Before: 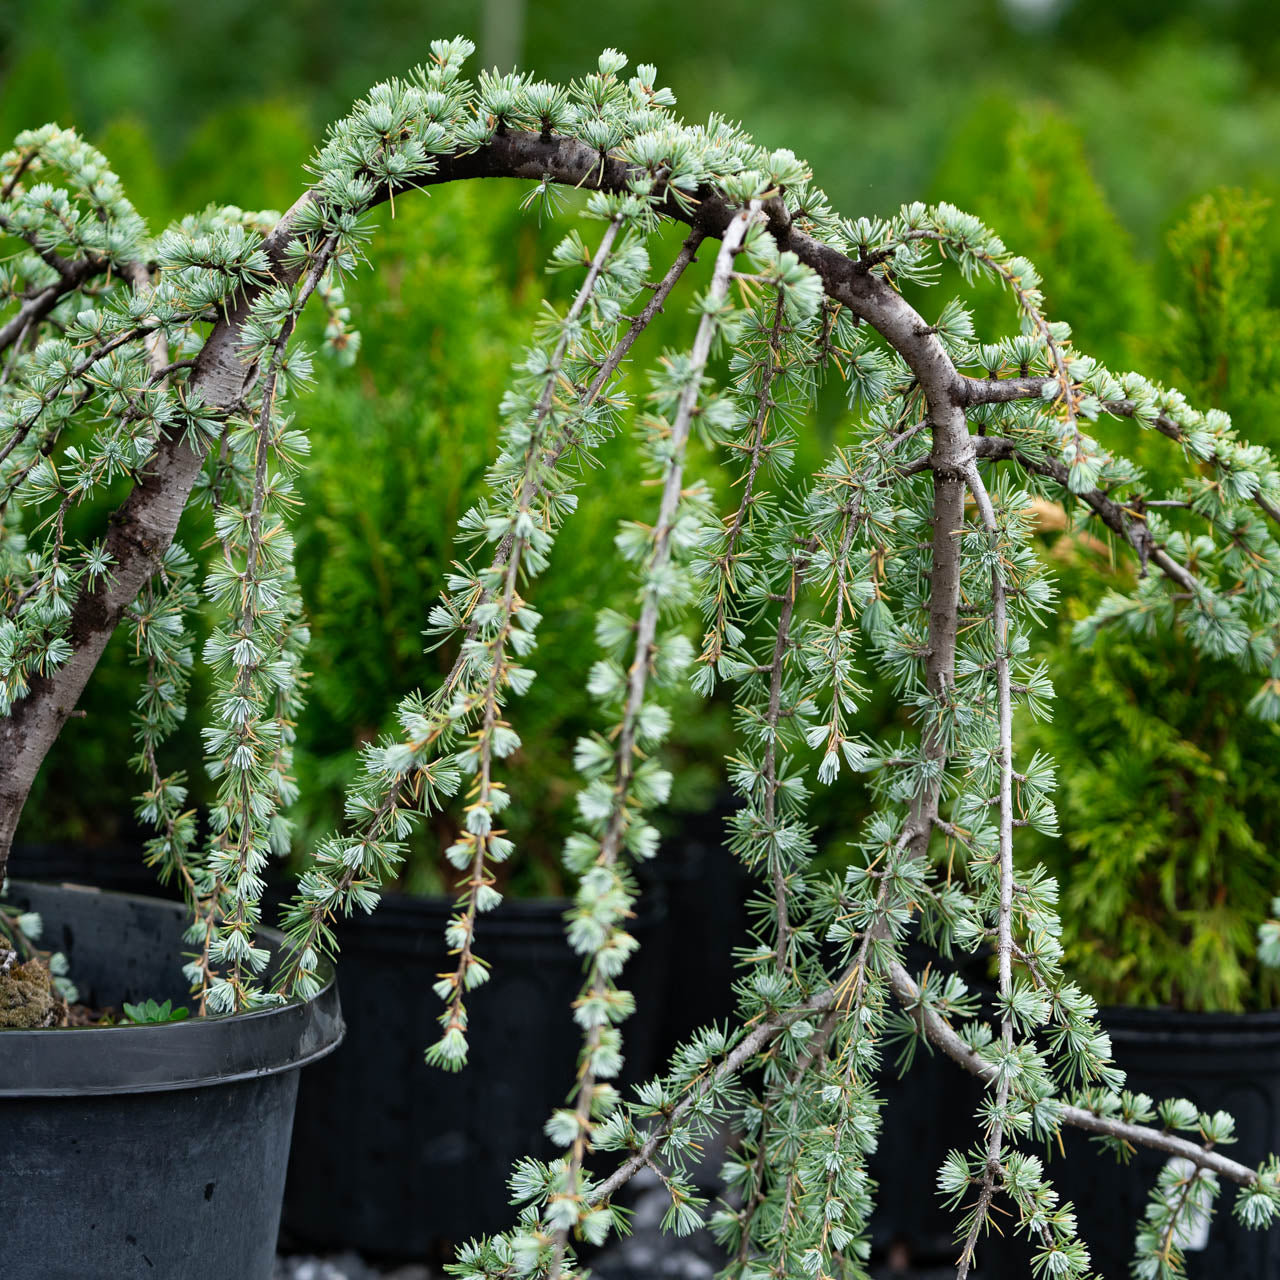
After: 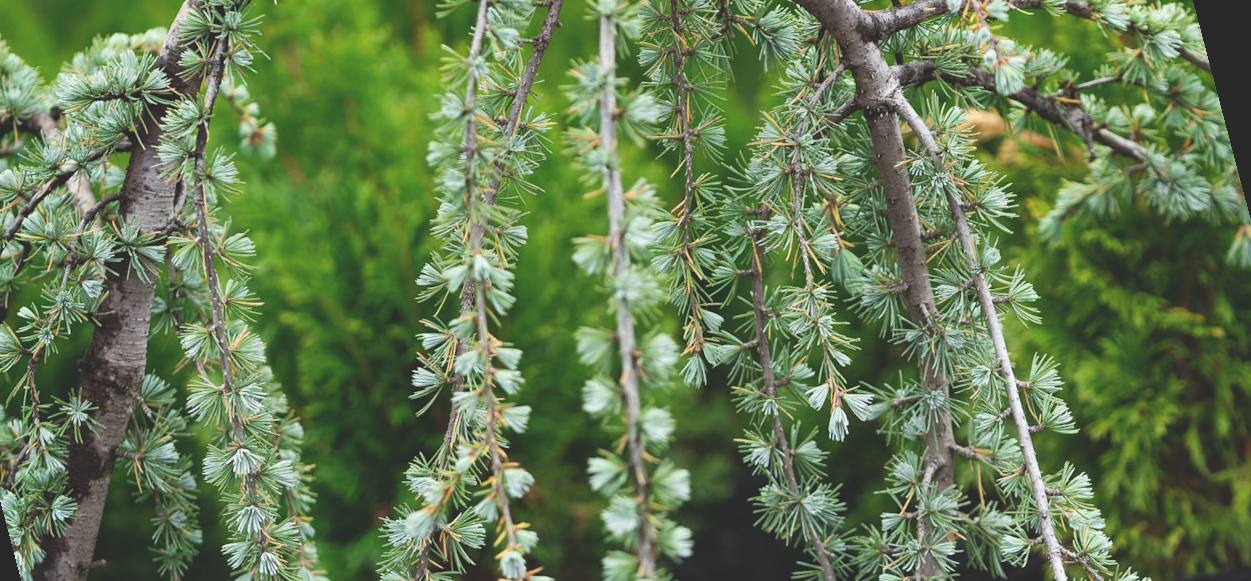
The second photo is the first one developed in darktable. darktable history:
crop: left 0.387%, top 5.469%, bottom 19.809%
exposure: black level correction -0.023, exposure -0.039 EV, compensate highlight preservation false
rotate and perspective: rotation -14.8°, crop left 0.1, crop right 0.903, crop top 0.25, crop bottom 0.748
